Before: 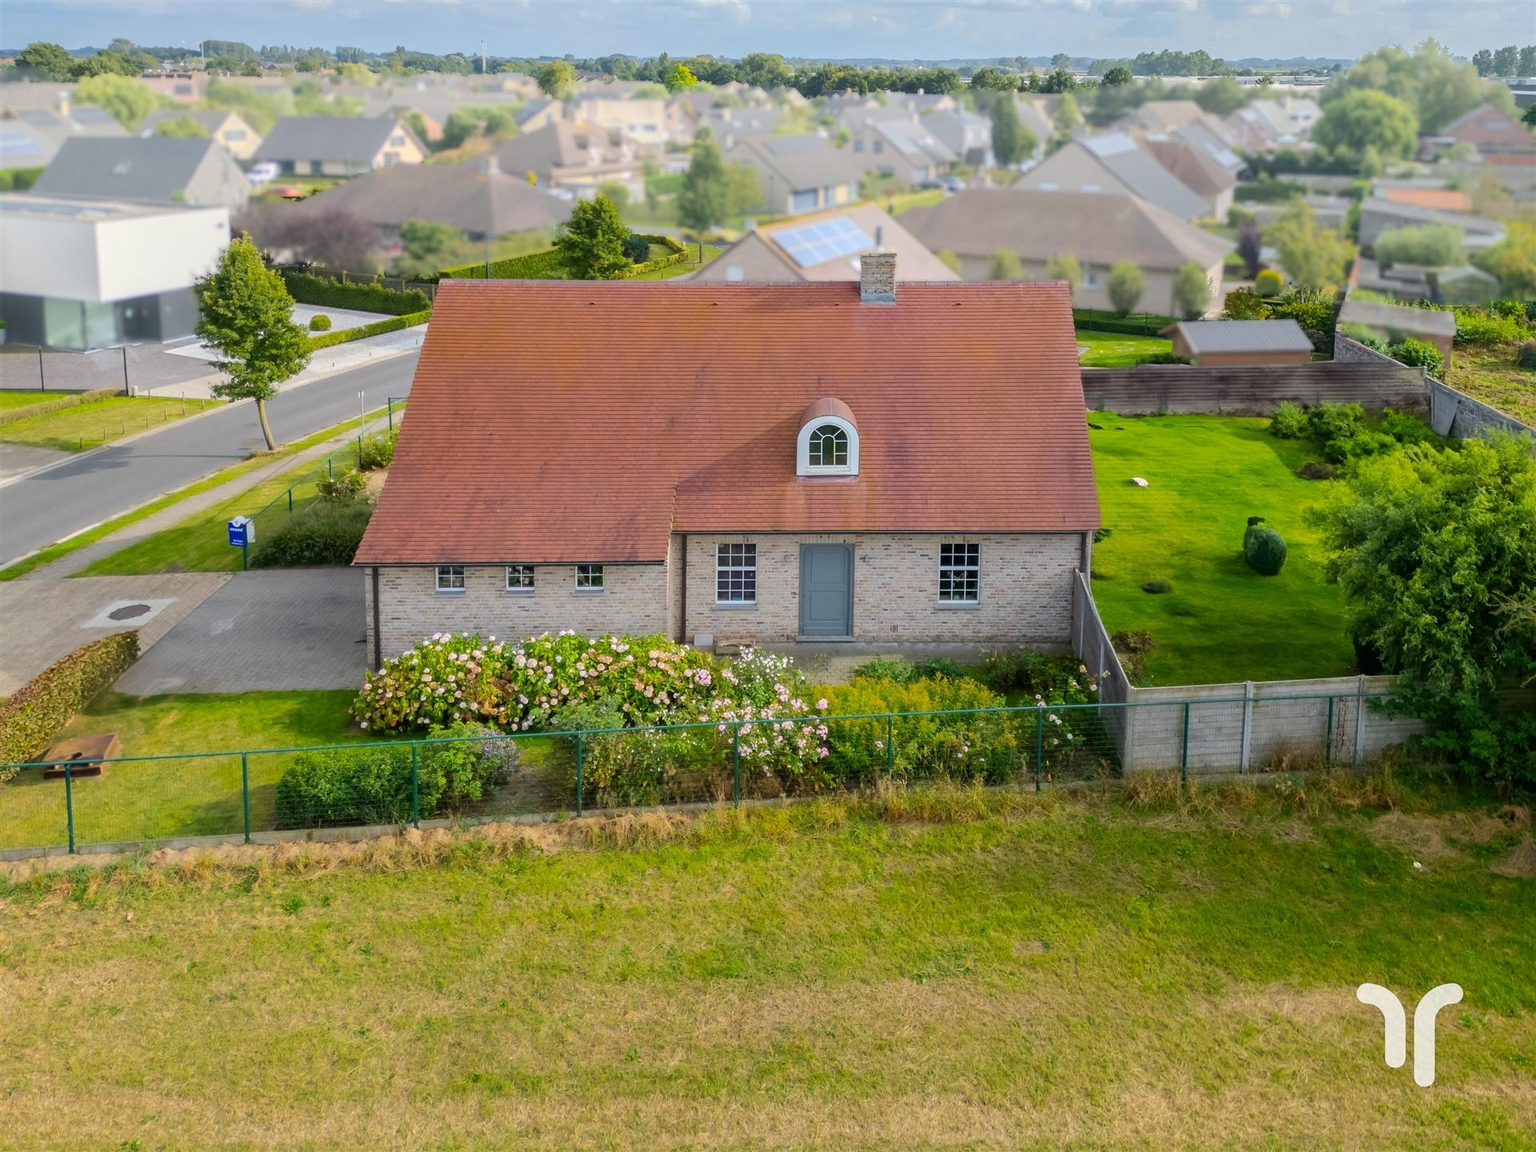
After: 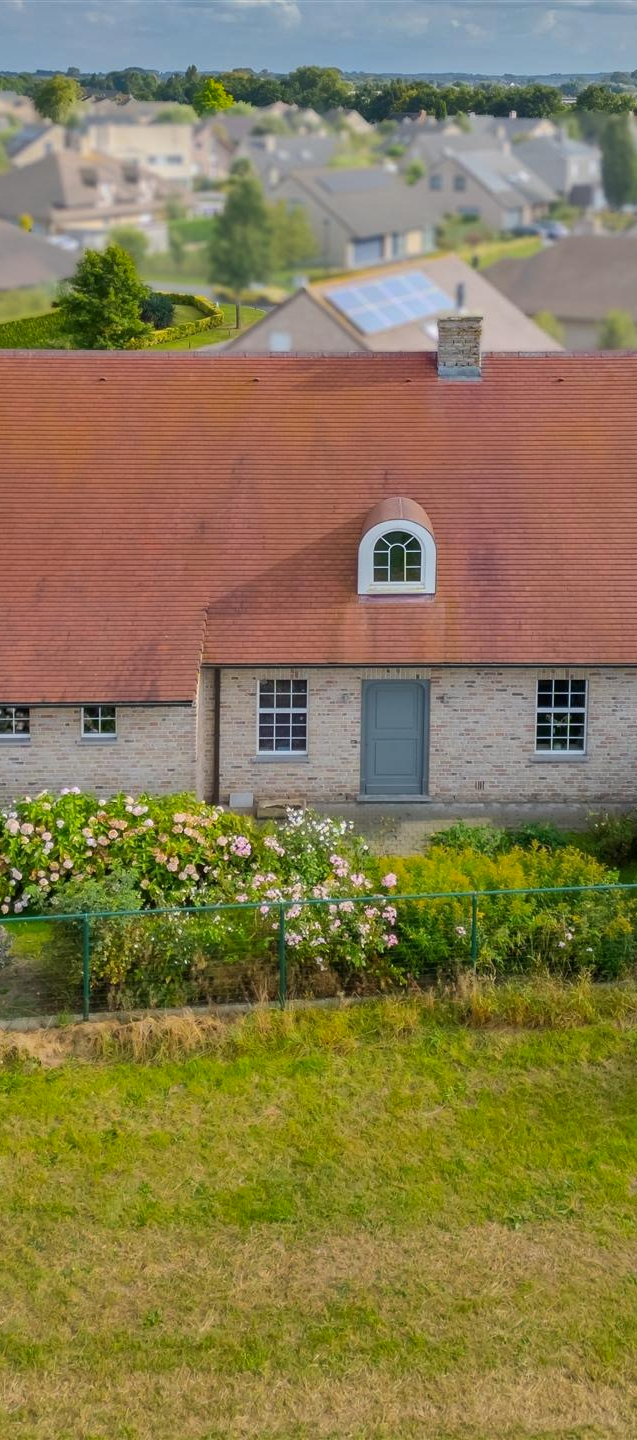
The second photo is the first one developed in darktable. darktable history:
crop: left 33.237%, right 33.541%
shadows and highlights: white point adjustment -3.67, highlights -63.39, highlights color adjustment 53.1%, soften with gaussian
